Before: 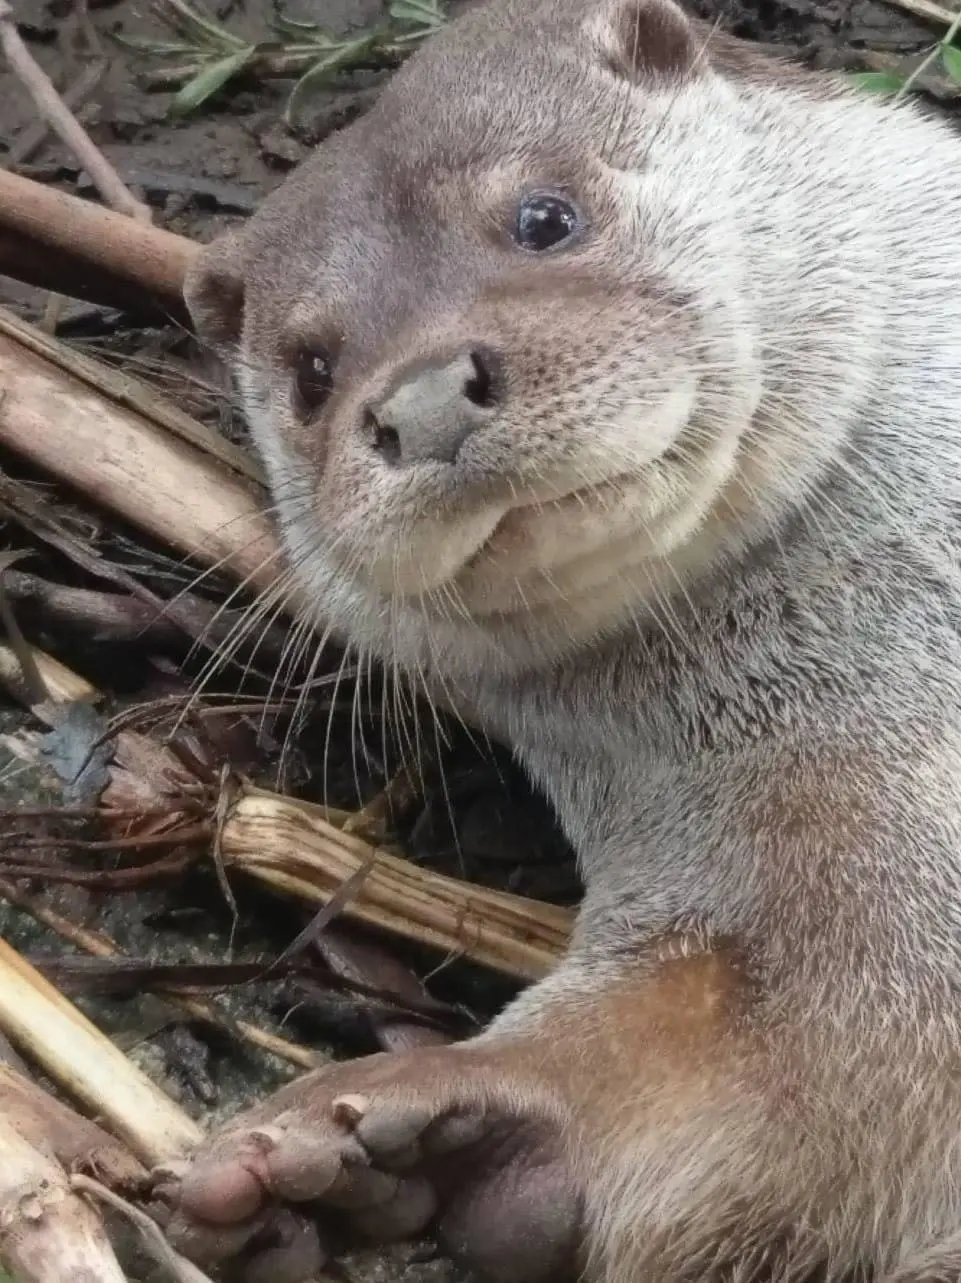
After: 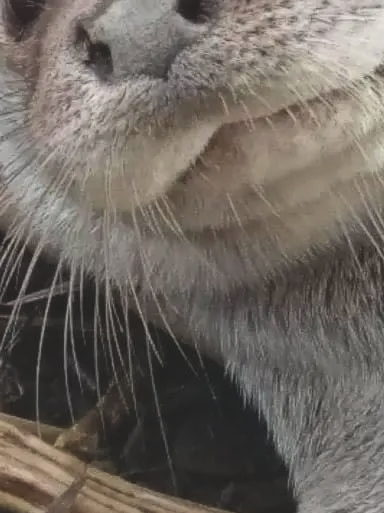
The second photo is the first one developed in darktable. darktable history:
exposure: black level correction -0.015, exposure -0.125 EV, compensate highlight preservation false
crop: left 30%, top 30%, right 30%, bottom 30%
local contrast: highlights 100%, shadows 100%, detail 120%, midtone range 0.2
shadows and highlights: shadows 37.27, highlights -28.18, soften with gaussian
